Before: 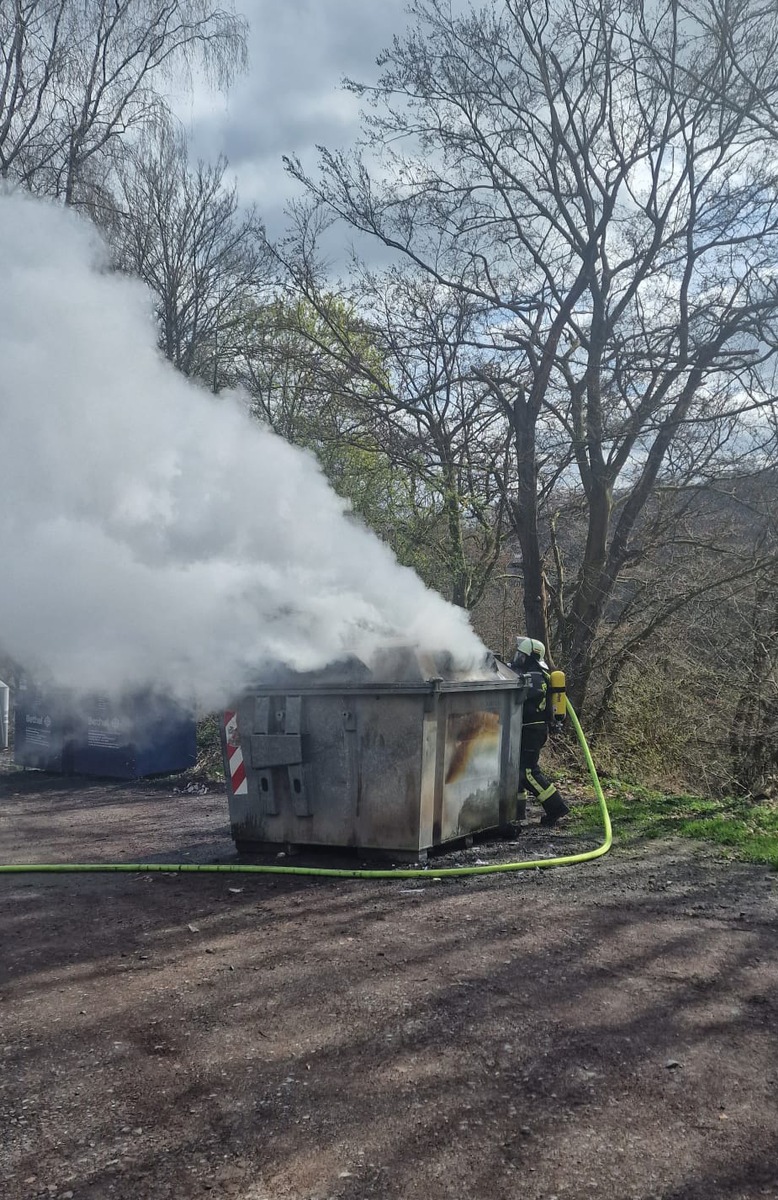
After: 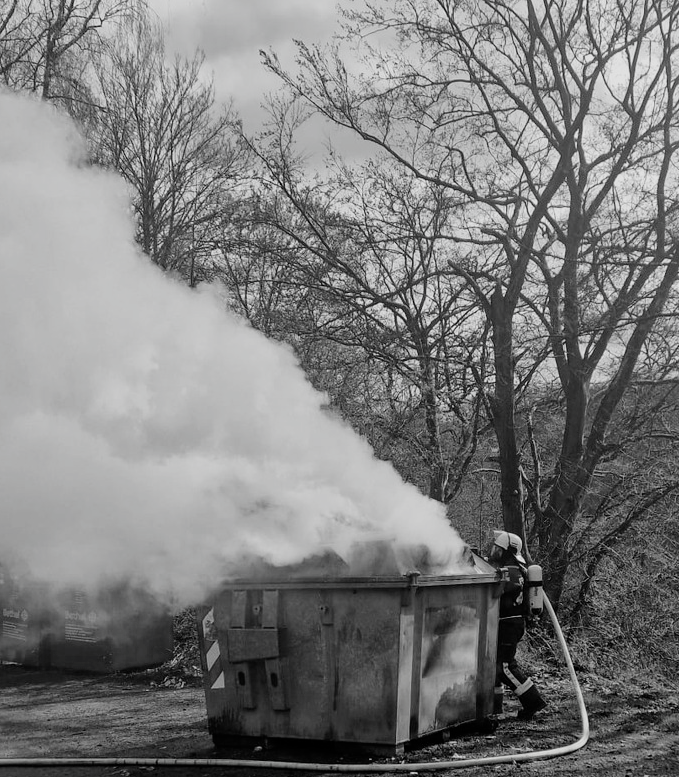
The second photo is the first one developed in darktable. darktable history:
filmic rgb: black relative exposure -5.07 EV, white relative exposure 3.2 EV, threshold 5.96 EV, hardness 3.48, contrast 1.197, highlights saturation mix -48.82%, color science v5 (2021), contrast in shadows safe, contrast in highlights safe, enable highlight reconstruction true
crop: left 2.984%, top 8.843%, right 9.678%, bottom 26.384%
